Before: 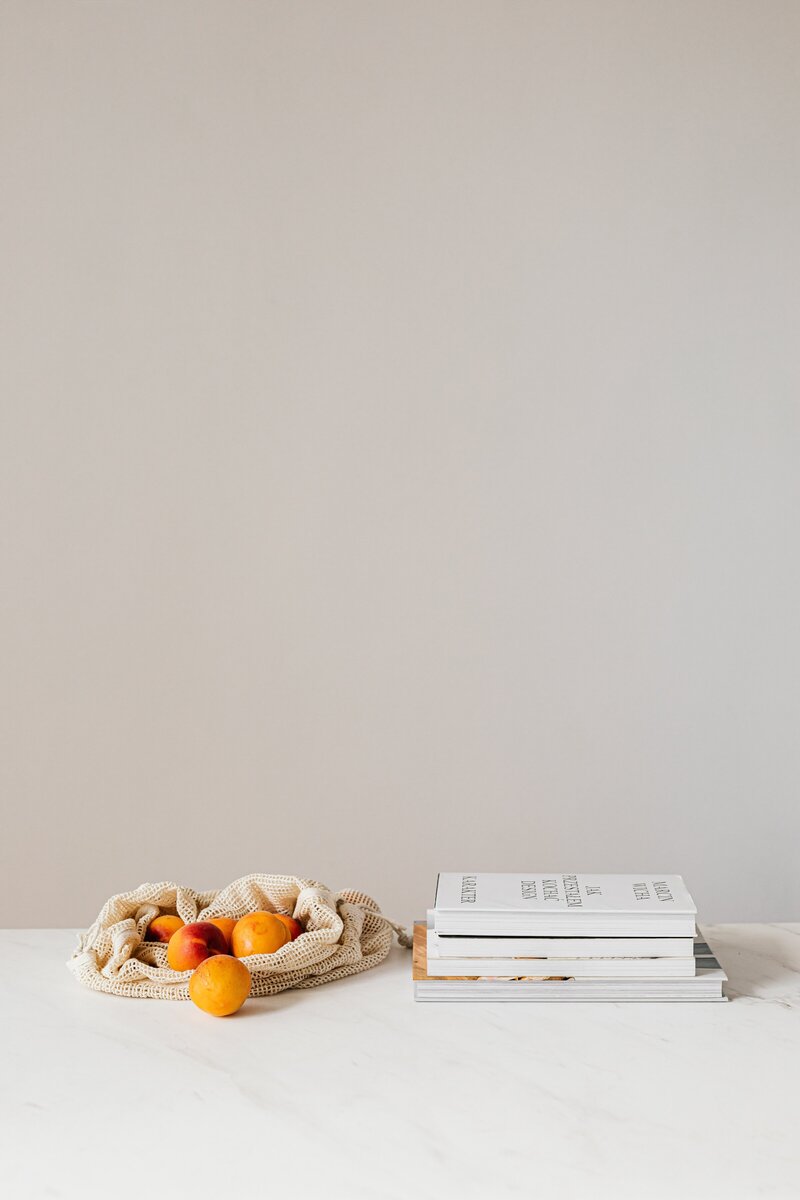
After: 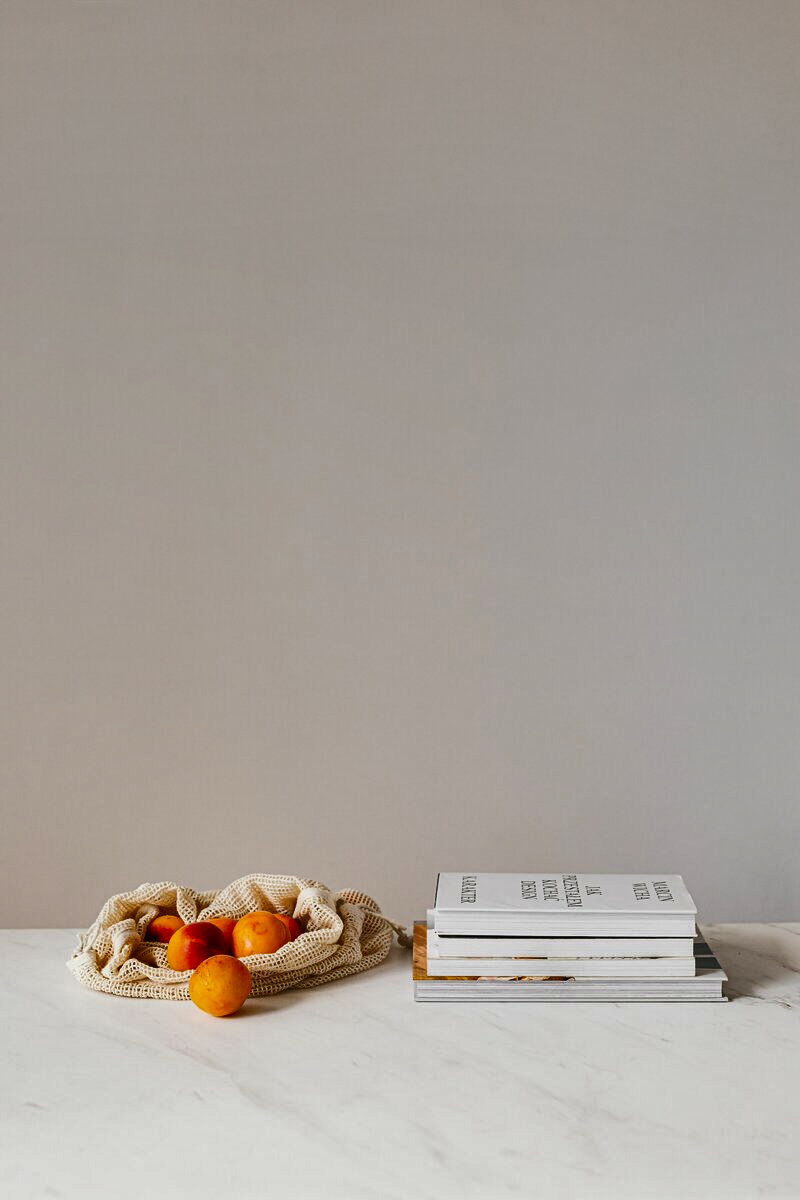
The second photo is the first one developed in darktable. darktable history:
shadows and highlights: radius 100.41, shadows 50.55, highlights -64.36, highlights color adjustment 49.82%, soften with gaussian
graduated density: on, module defaults
contrast brightness saturation: contrast 0.07, brightness 0.08, saturation 0.18
